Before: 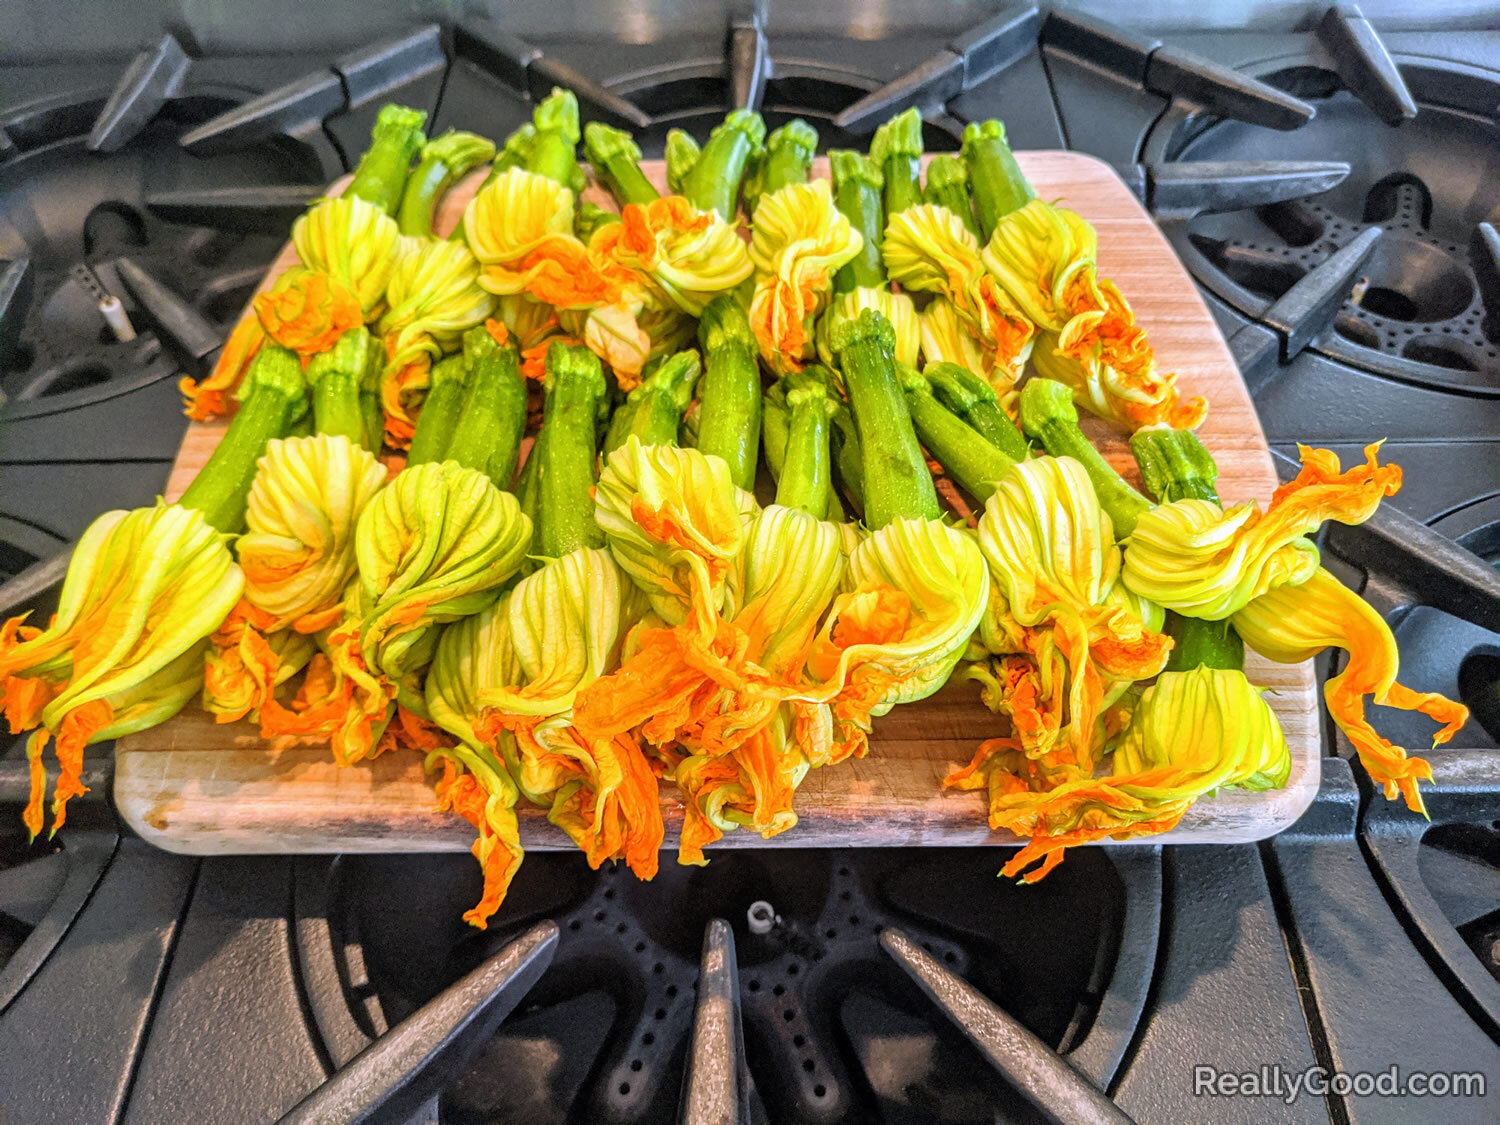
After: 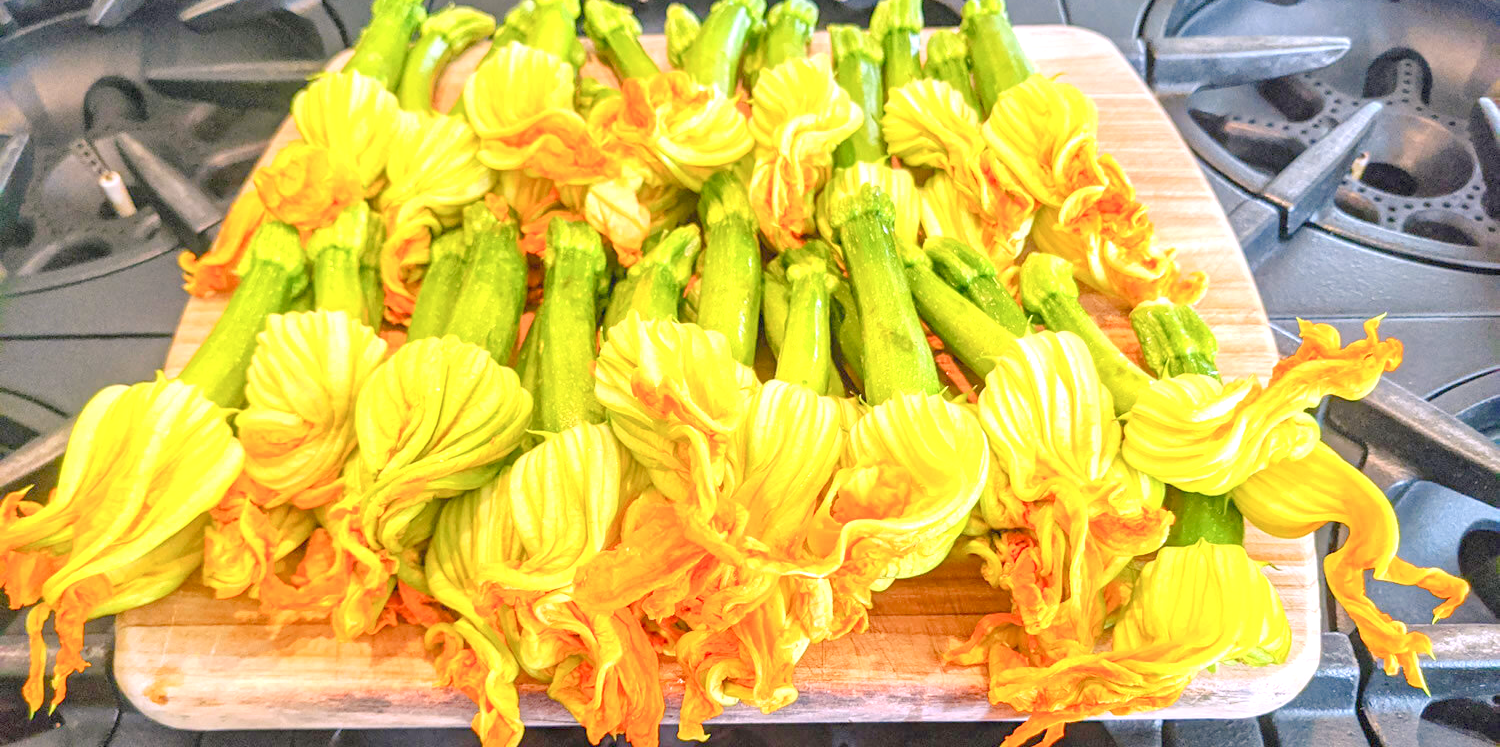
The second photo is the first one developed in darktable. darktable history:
crop: top 11.14%, bottom 22.438%
exposure: black level correction 0, exposure 1.742 EV, compensate exposure bias true, compensate highlight preservation false
color balance rgb: highlights gain › chroma 2.064%, highlights gain › hue 46.02°, linear chroma grading › global chroma 5.358%, perceptual saturation grading › global saturation 0.101%, perceptual saturation grading › highlights -9.364%, perceptual saturation grading › mid-tones 18.758%, perceptual saturation grading › shadows 28.78%, contrast -29.56%
